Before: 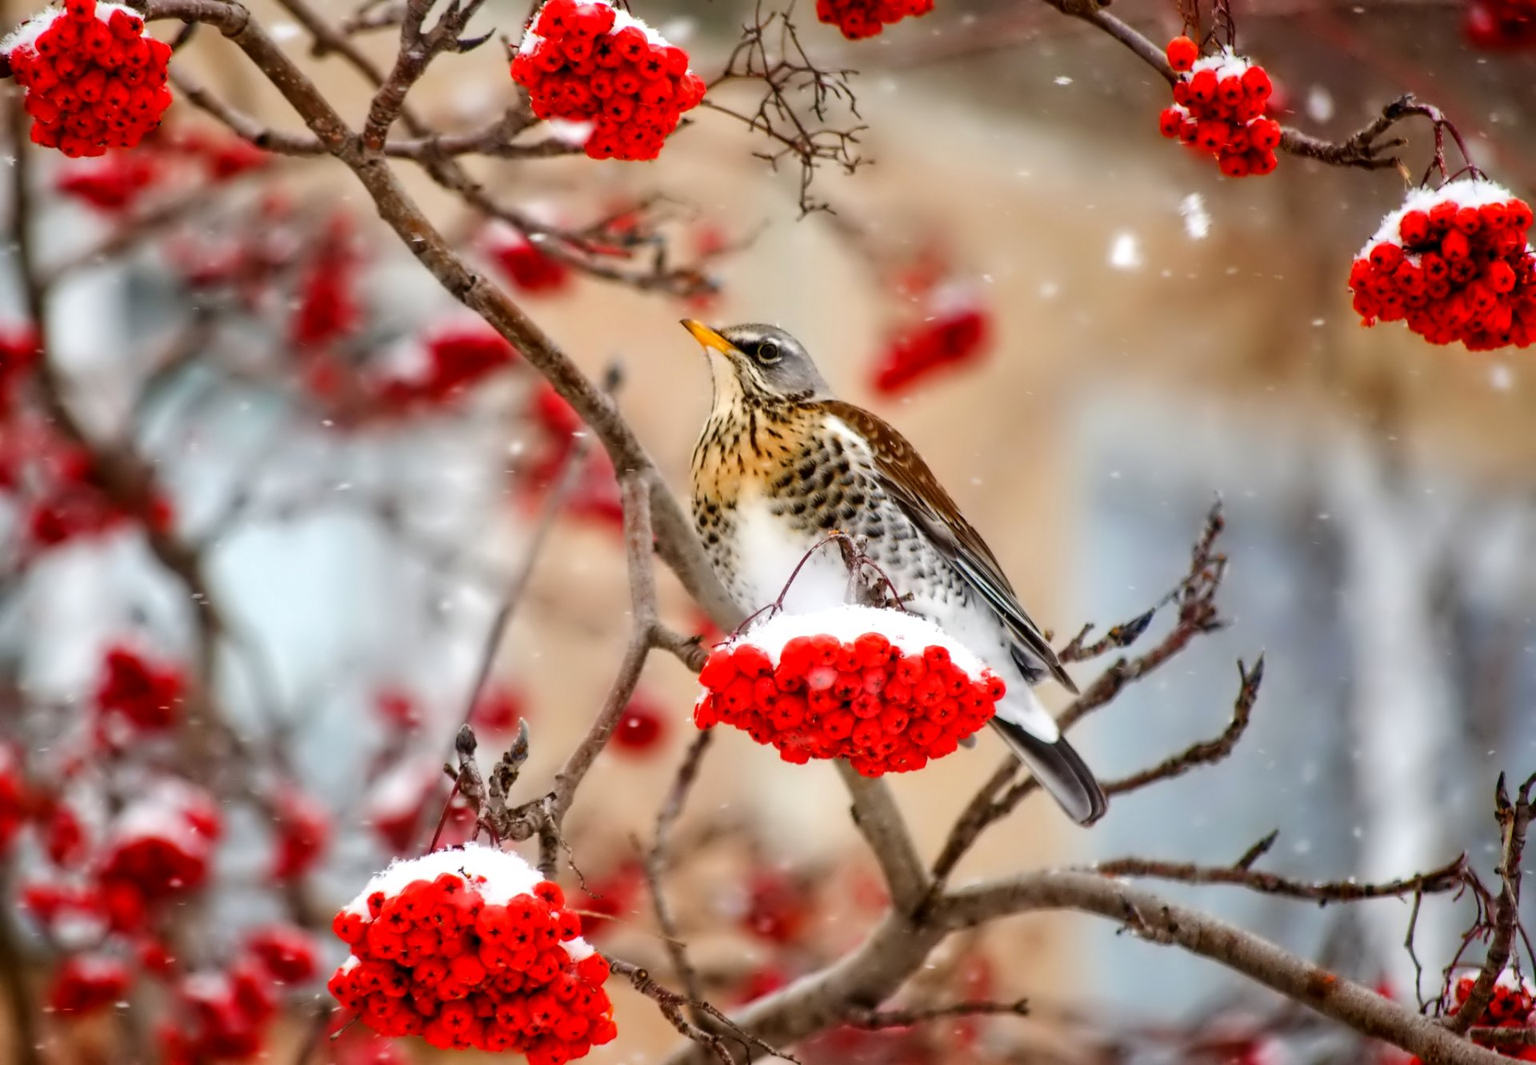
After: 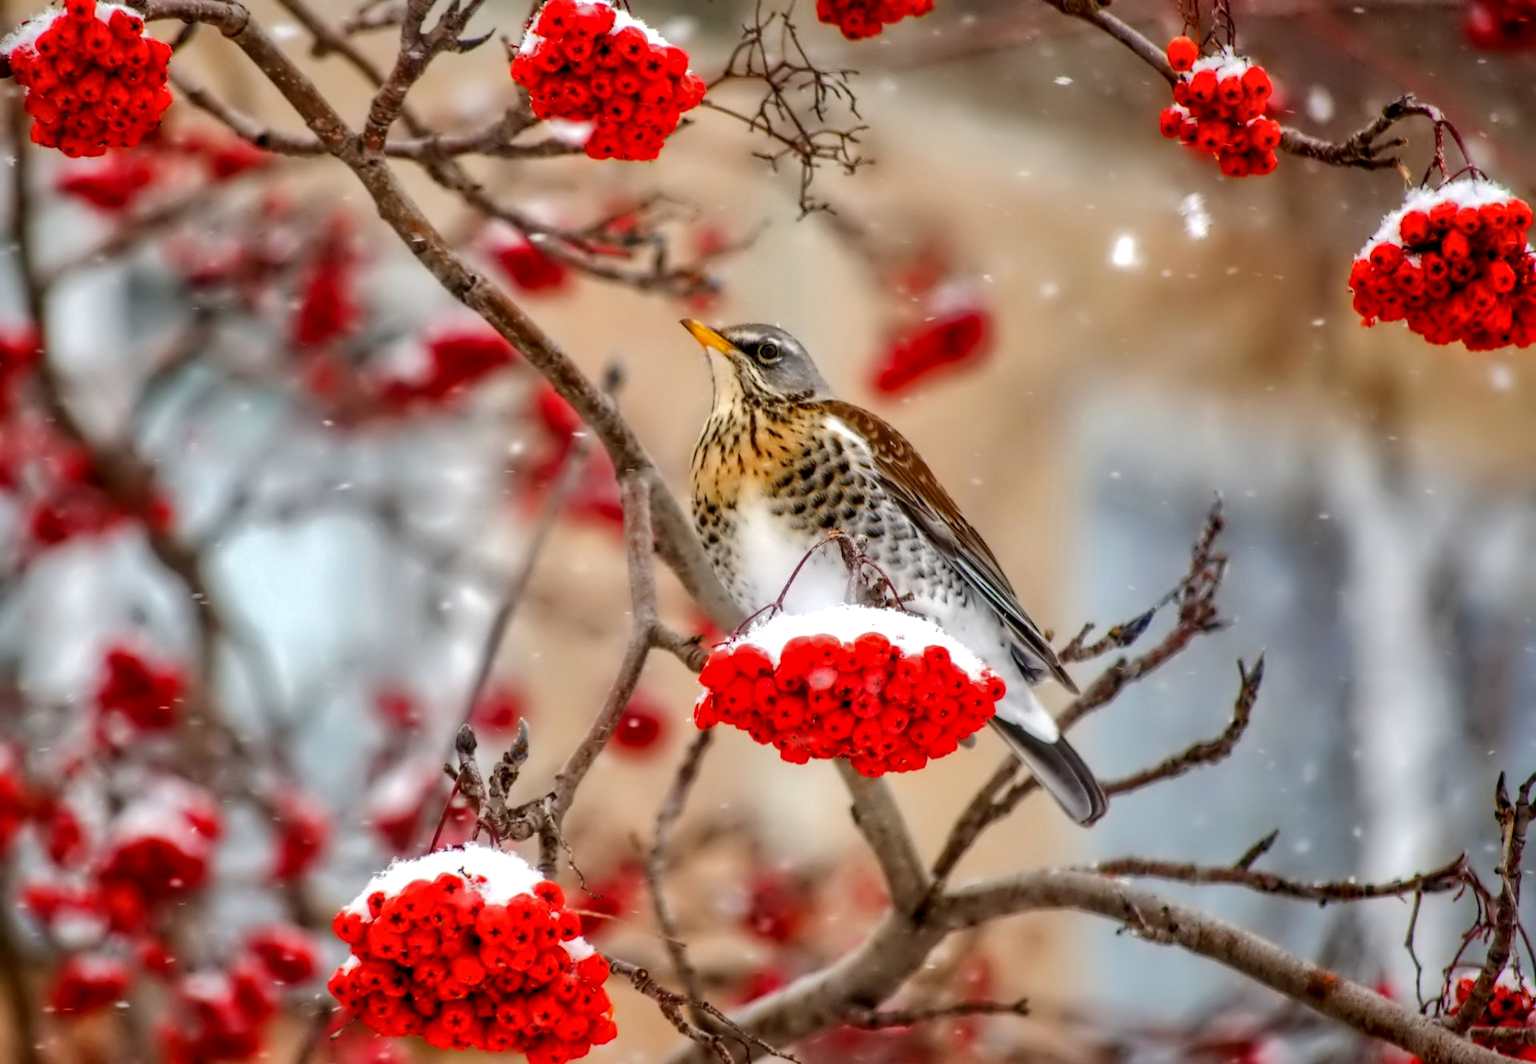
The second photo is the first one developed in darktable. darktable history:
local contrast: on, module defaults
shadows and highlights: shadows 40, highlights -60
